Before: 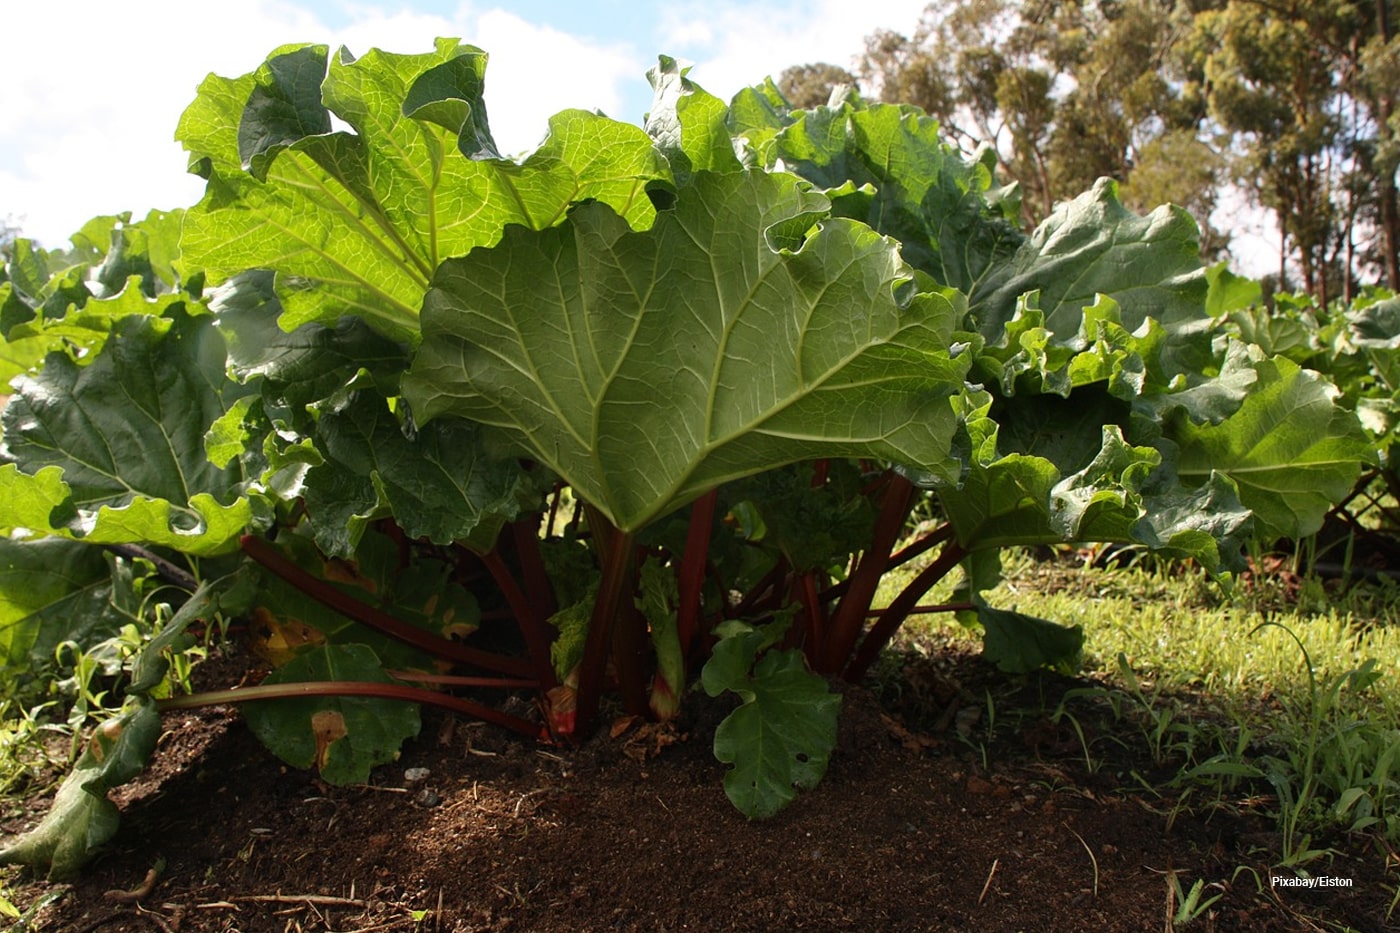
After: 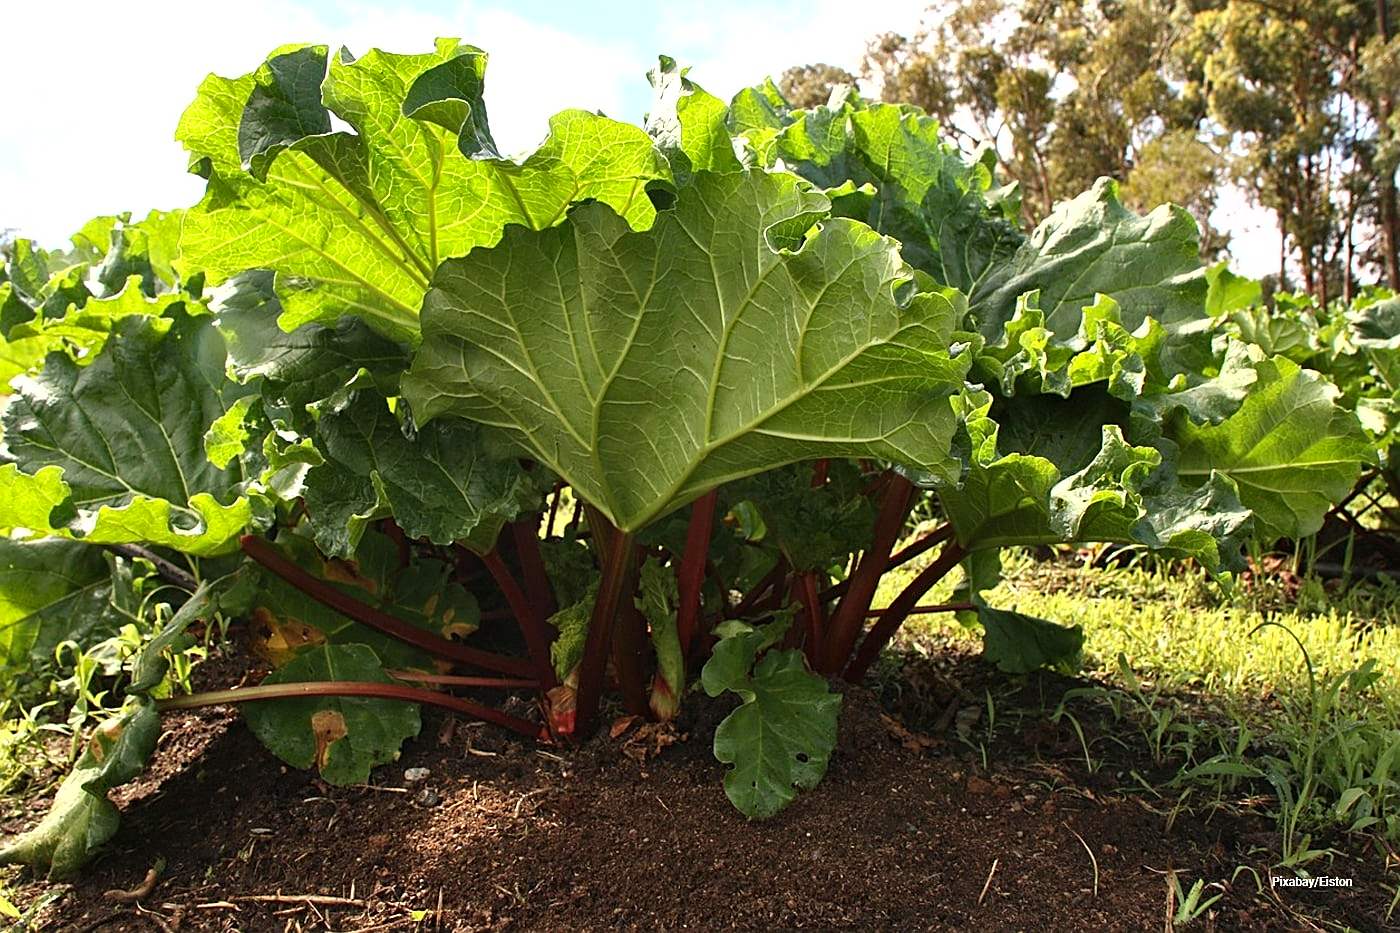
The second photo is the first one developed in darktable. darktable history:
haze removal: compatibility mode true, adaptive false
shadows and highlights: radius 125.46, shadows 30.51, highlights -30.51, low approximation 0.01, soften with gaussian
sharpen: on, module defaults
exposure: black level correction 0, exposure 0.7 EV, compensate exposure bias true, compensate highlight preservation false
